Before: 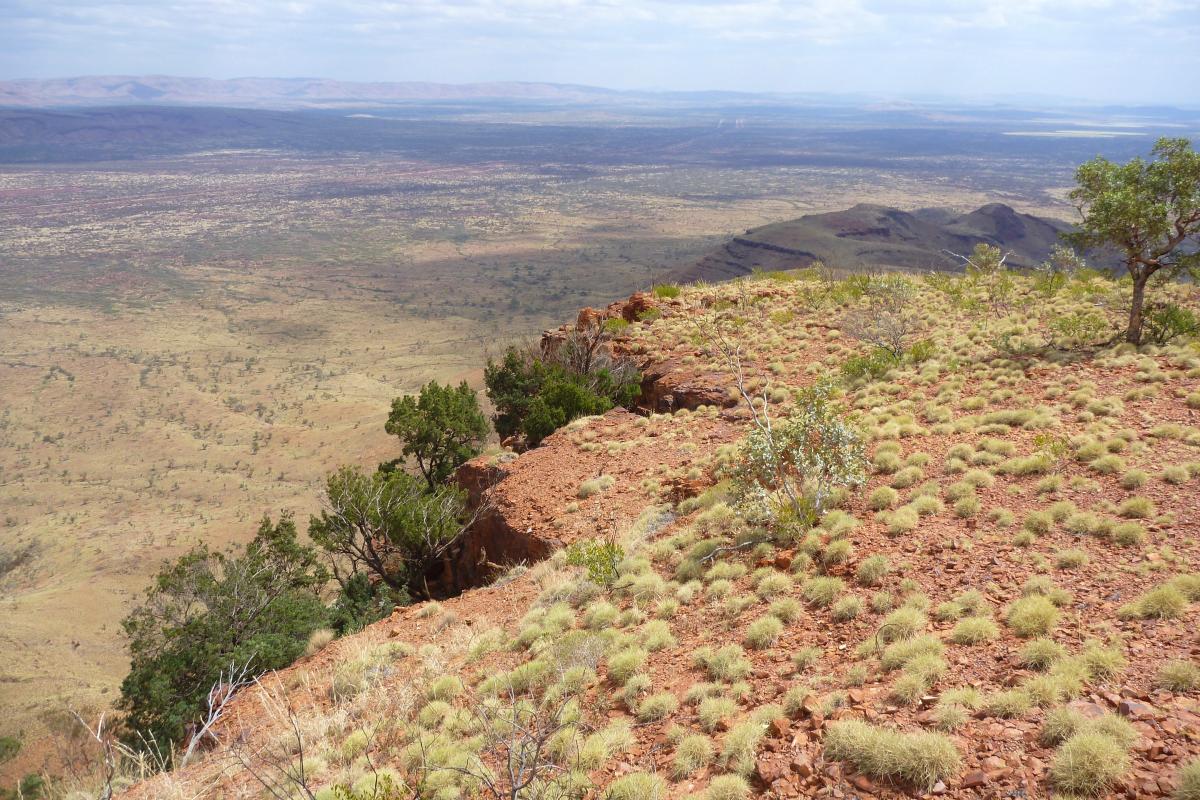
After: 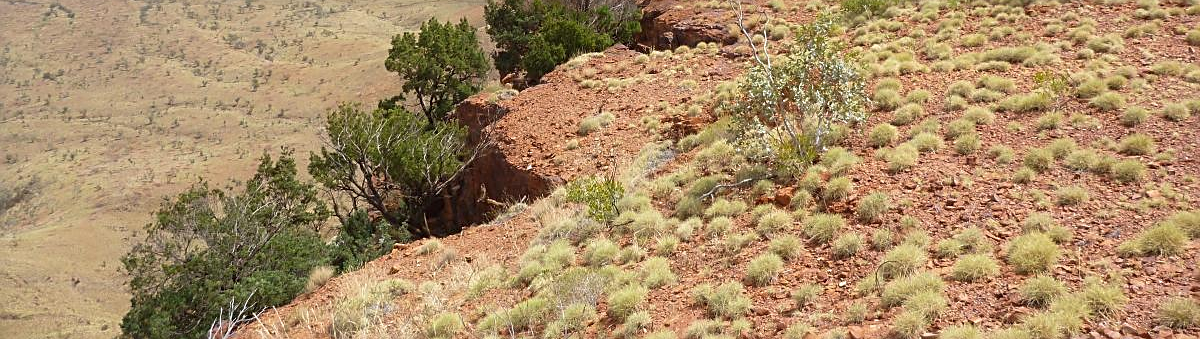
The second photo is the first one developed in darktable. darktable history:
sharpen: on, module defaults
crop: top 45.378%, bottom 12.231%
